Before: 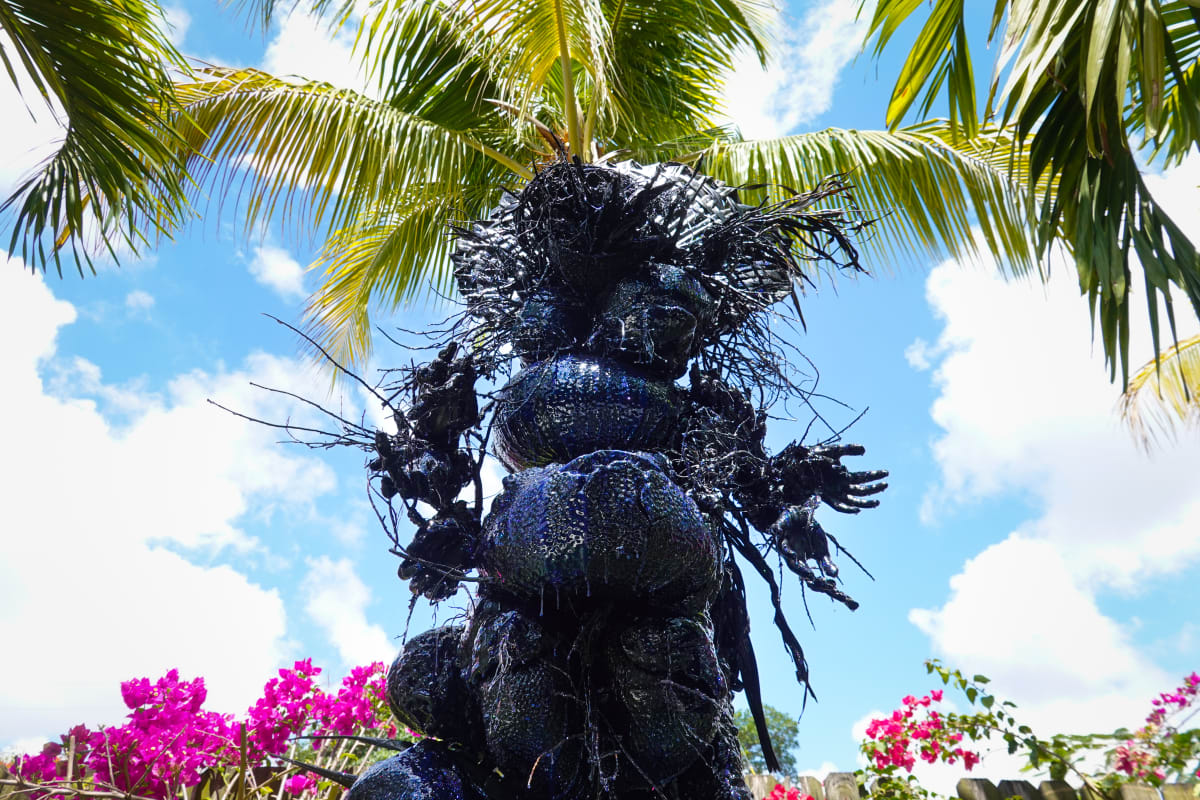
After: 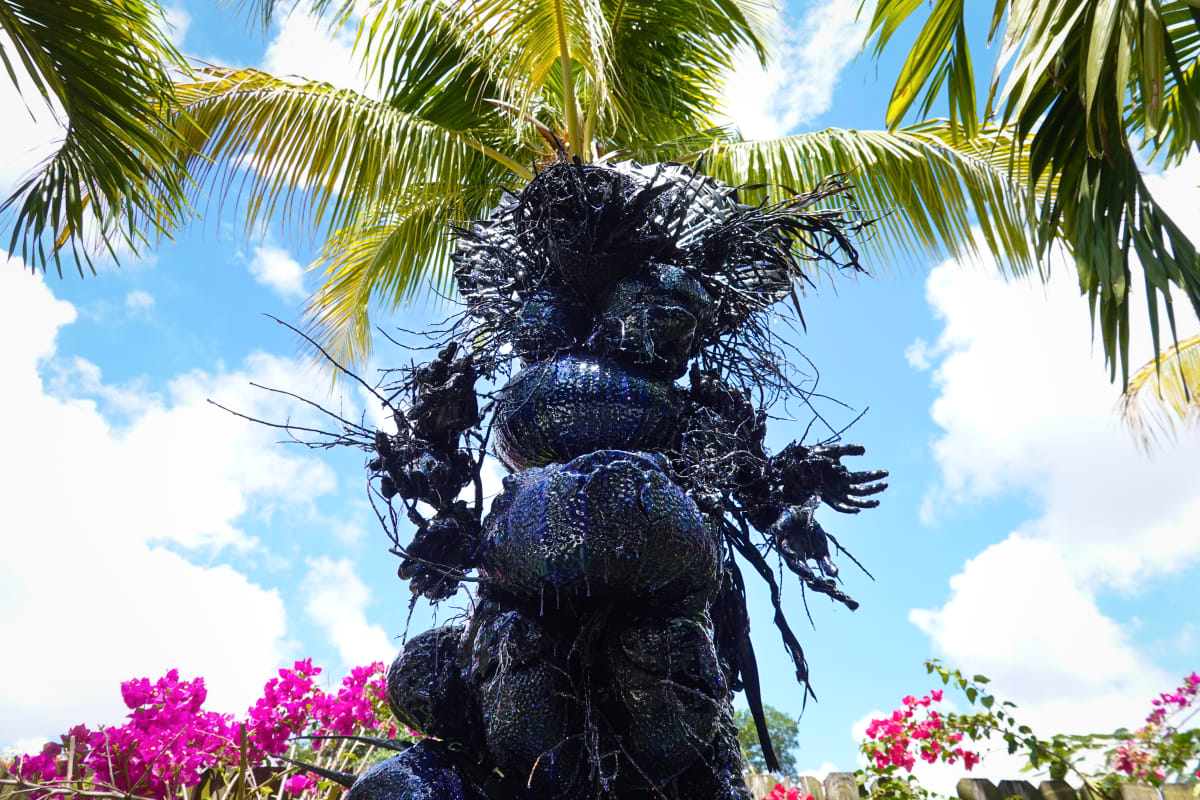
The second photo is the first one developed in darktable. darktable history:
shadows and highlights: shadows -8.89, white point adjustment 1.69, highlights 11.42
